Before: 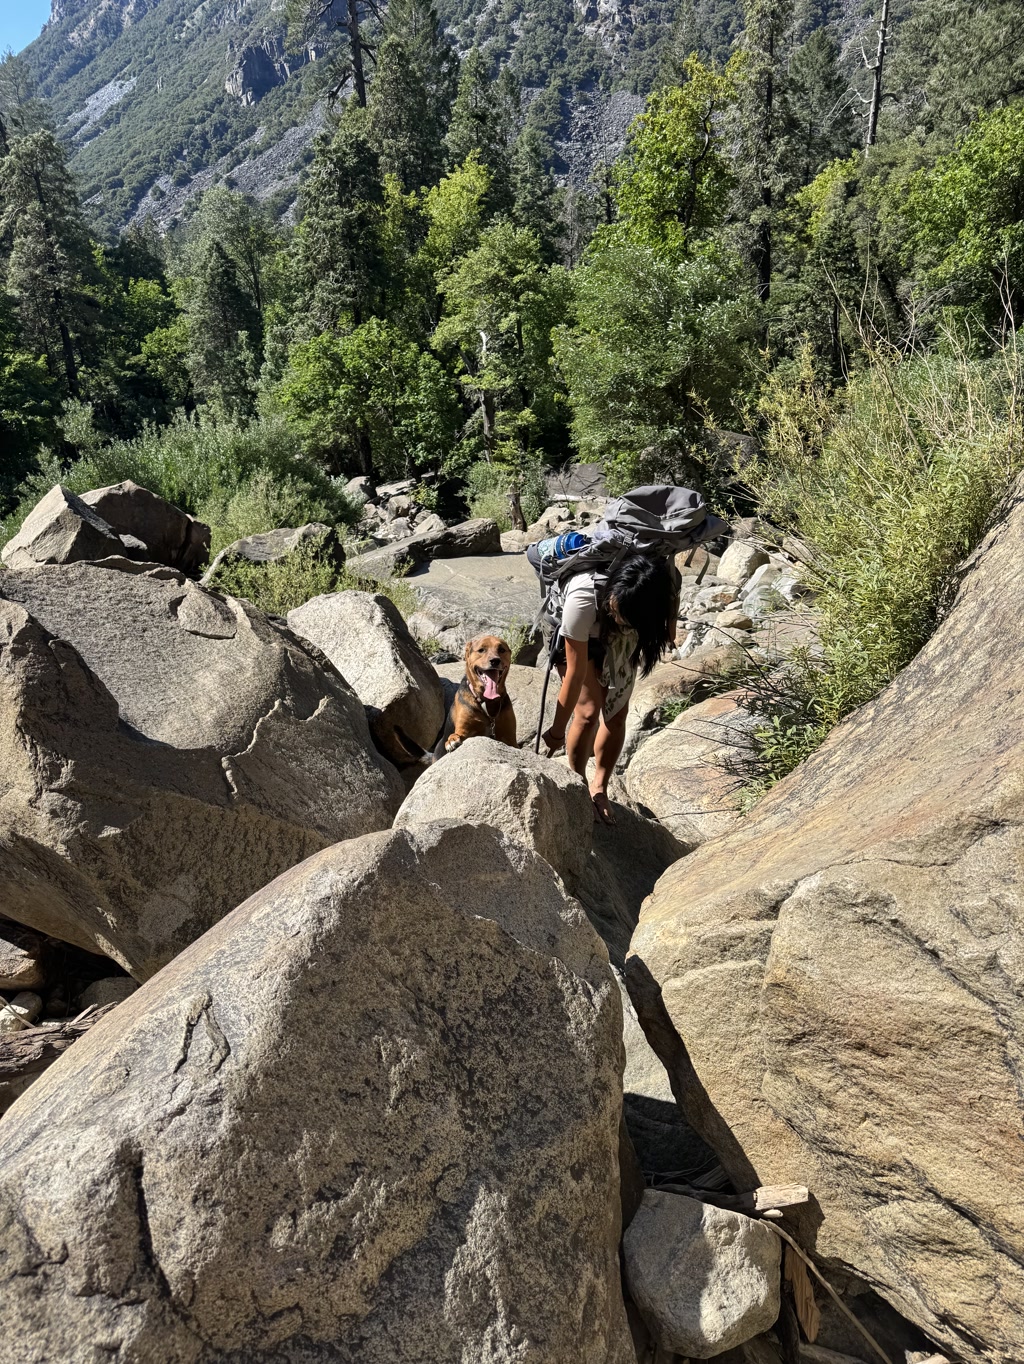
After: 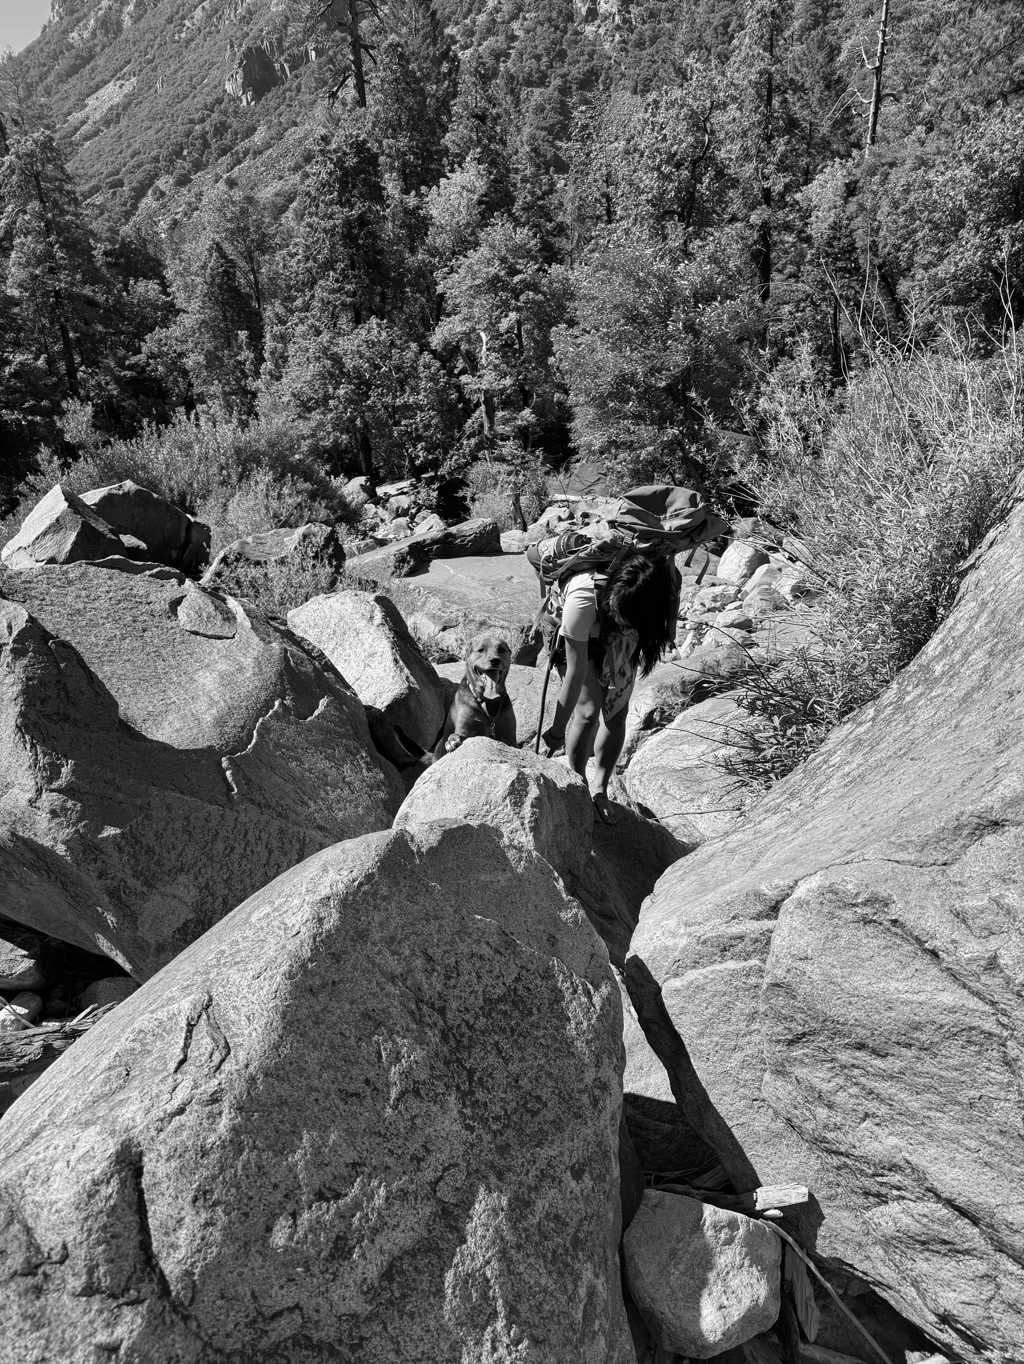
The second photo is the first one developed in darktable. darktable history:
color correction: saturation 1.1
rgb levels: preserve colors max RGB
monochrome: a 32, b 64, size 2.3
